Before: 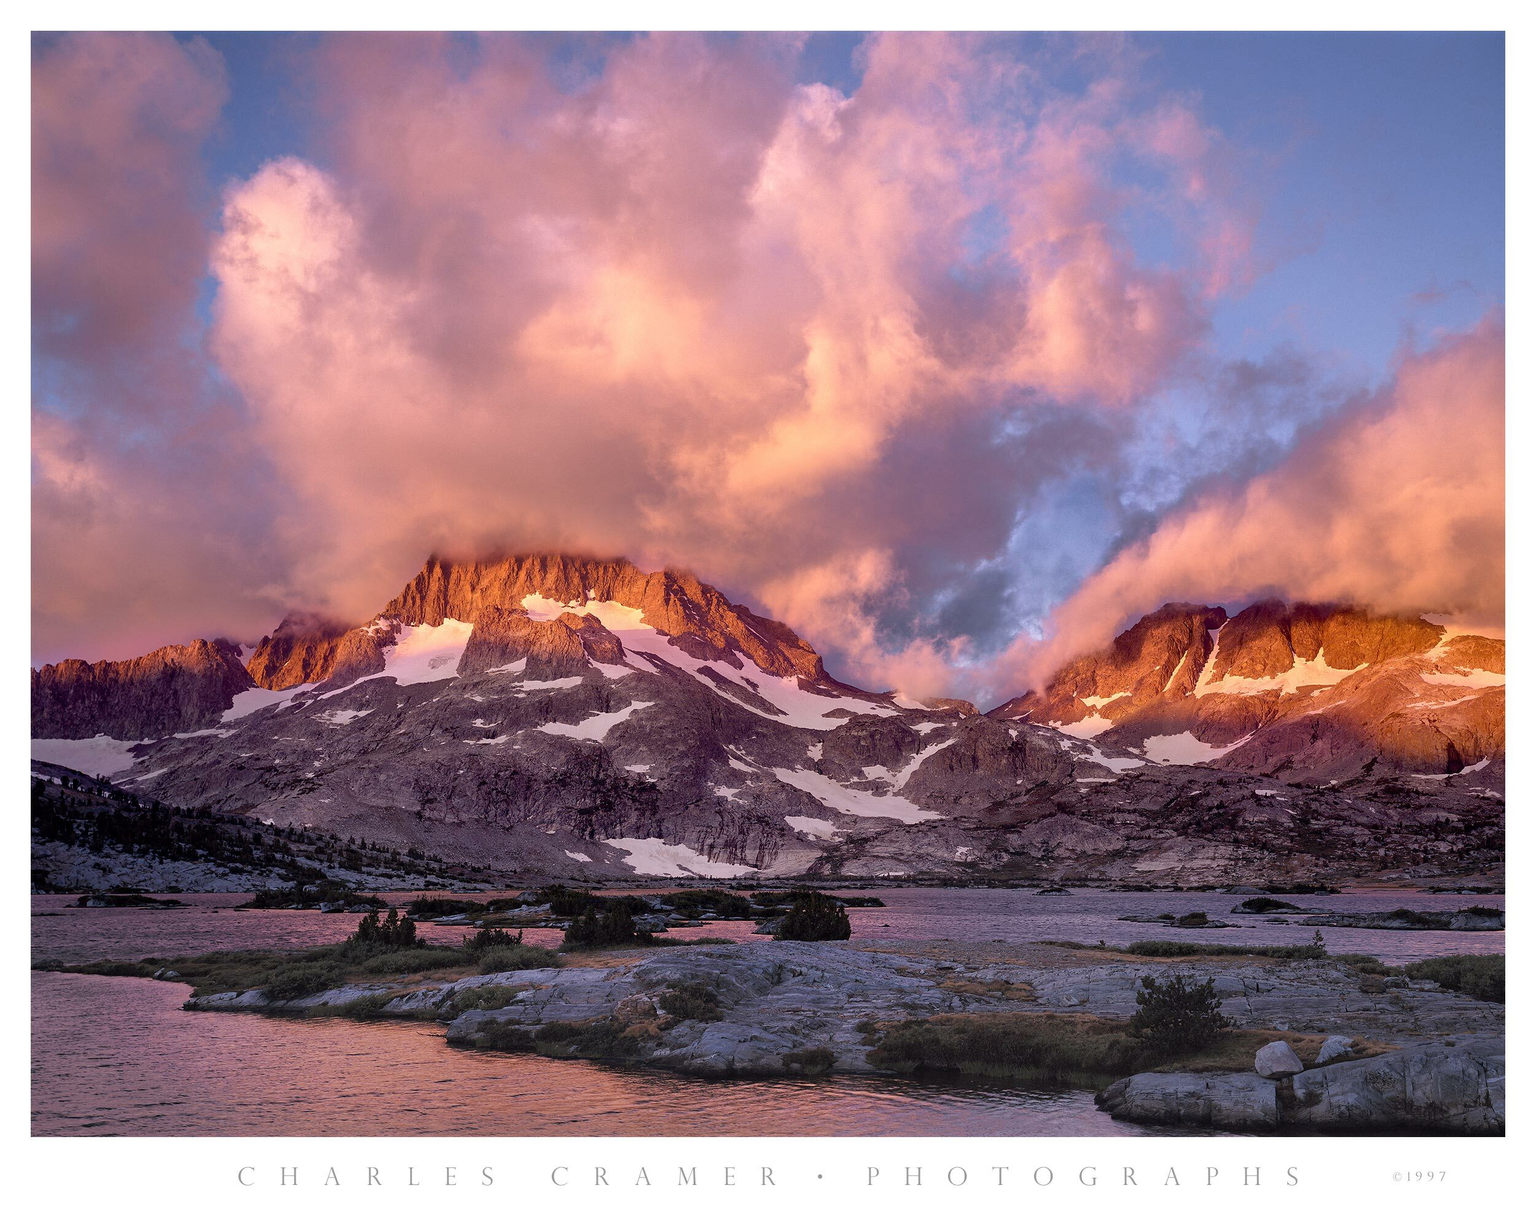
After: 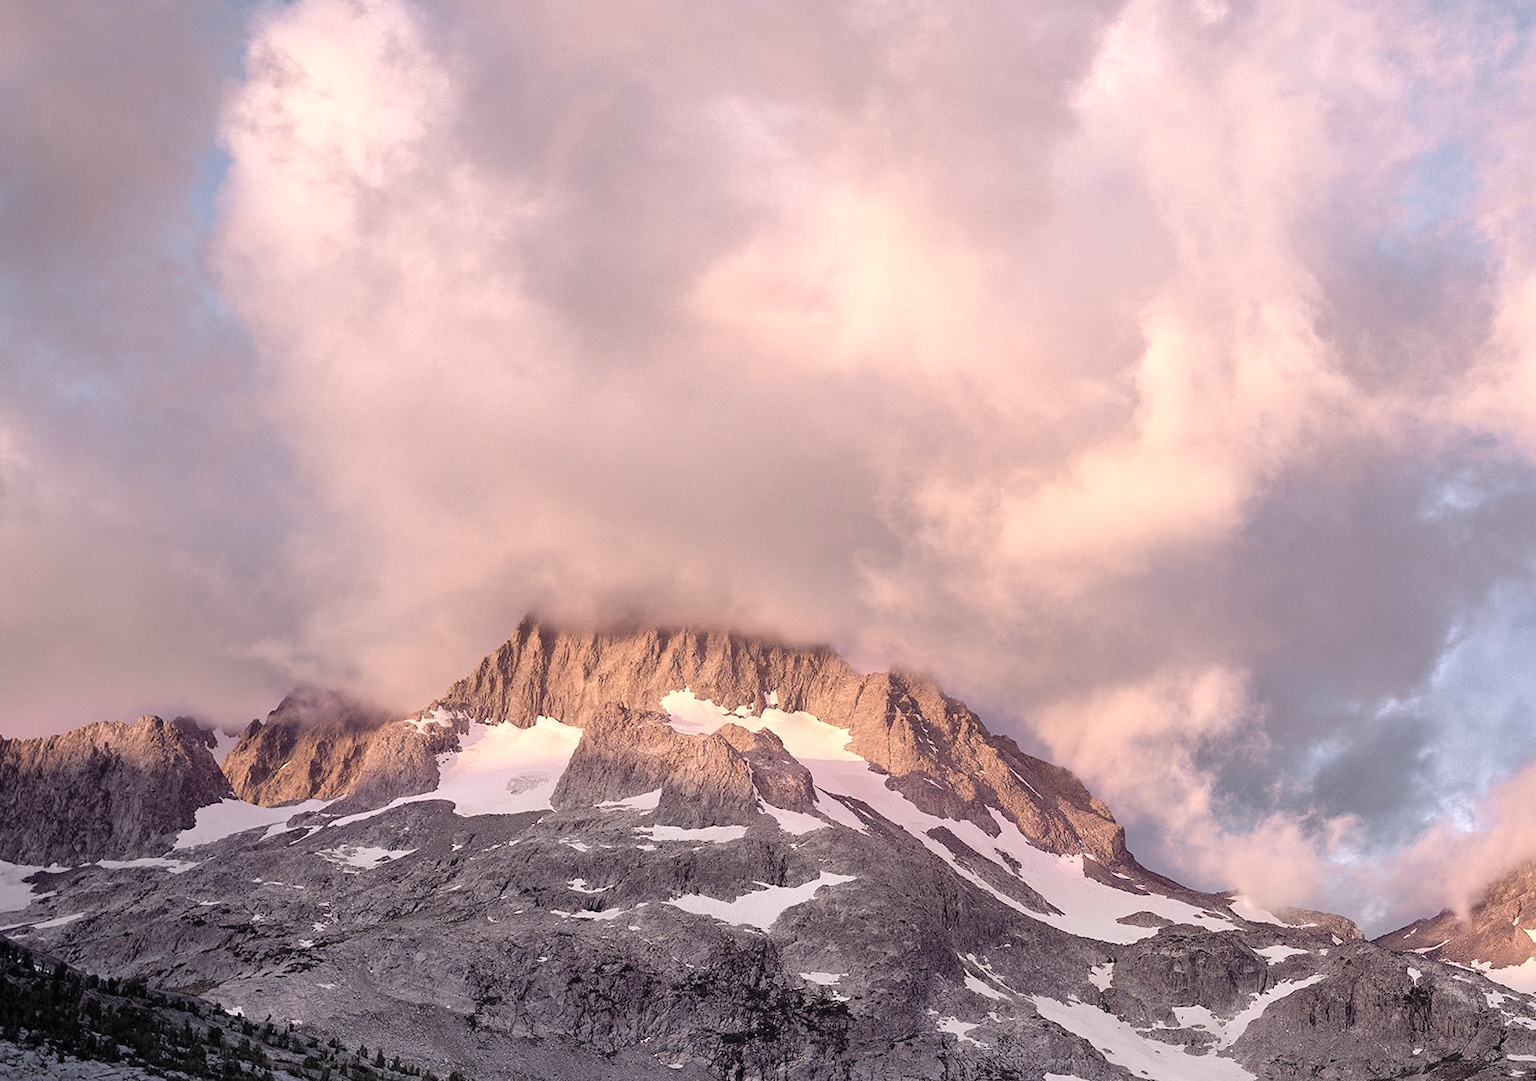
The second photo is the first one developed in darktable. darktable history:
levels: mode automatic, black 0.023%, white 99.97%, levels [0.062, 0.494, 0.925]
crop and rotate: angle -4.99°, left 2.122%, top 6.945%, right 27.566%, bottom 30.519%
contrast brightness saturation: brightness 0.18, saturation -0.5
